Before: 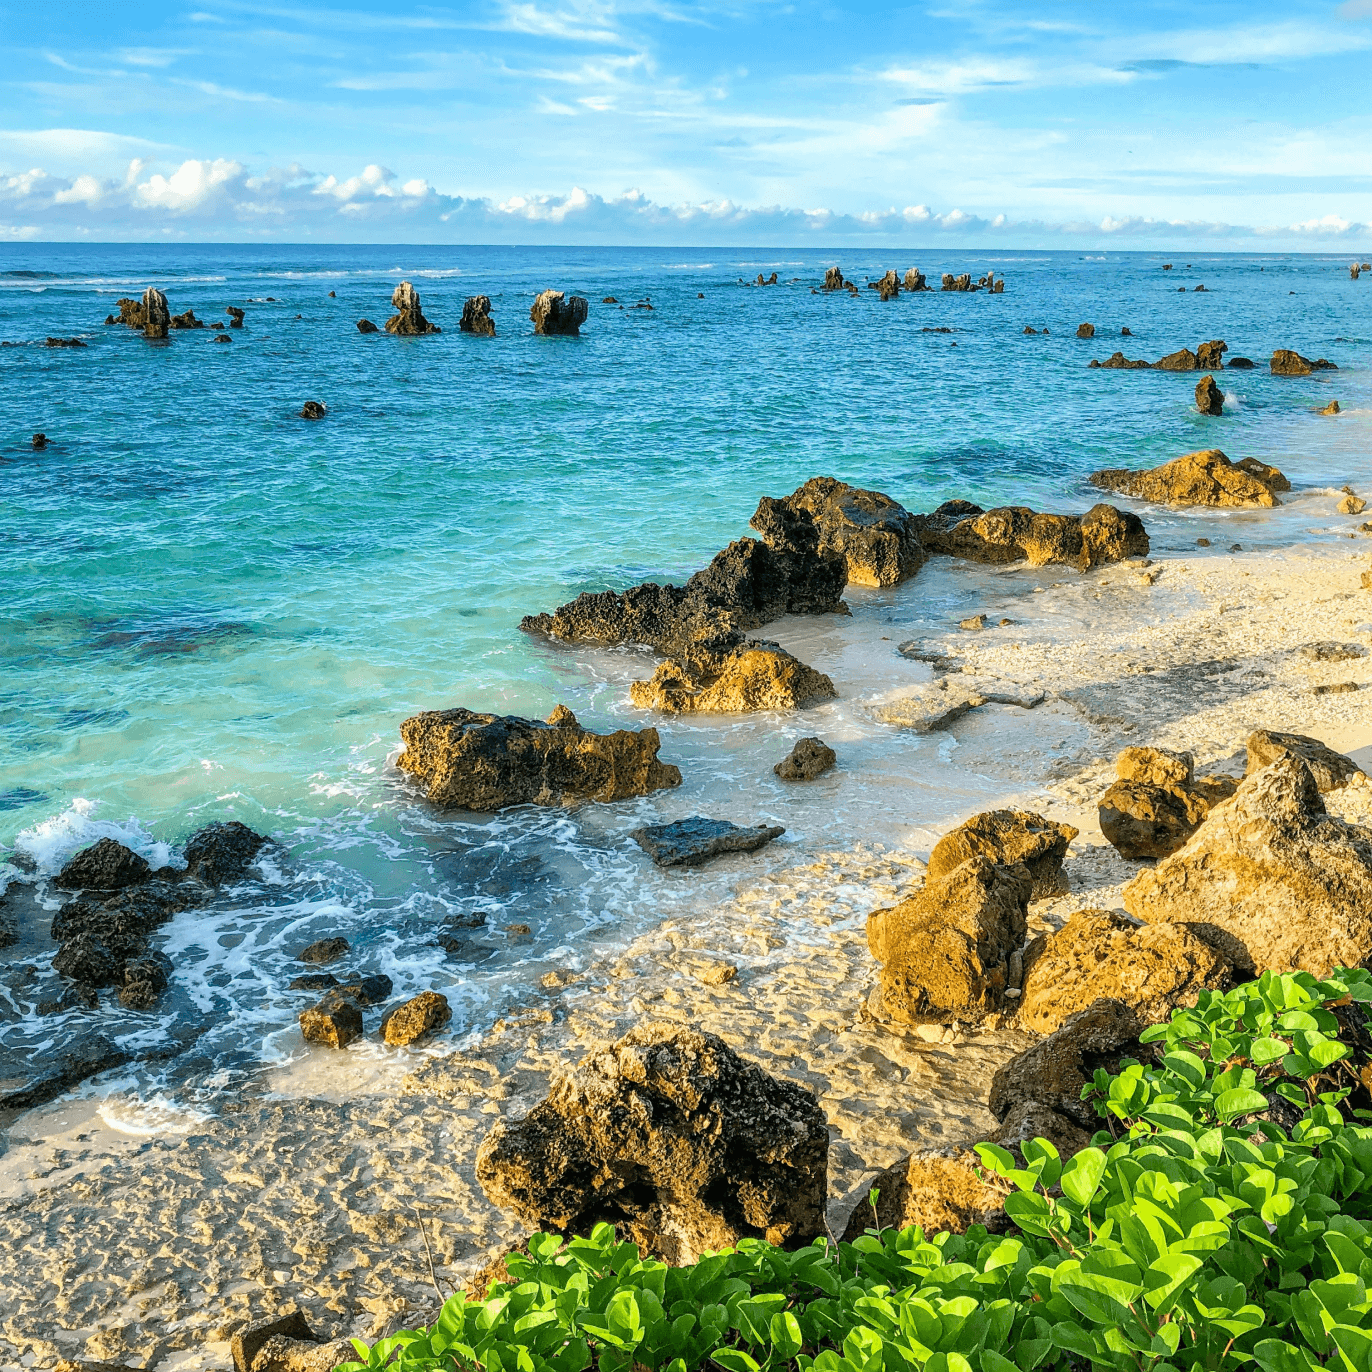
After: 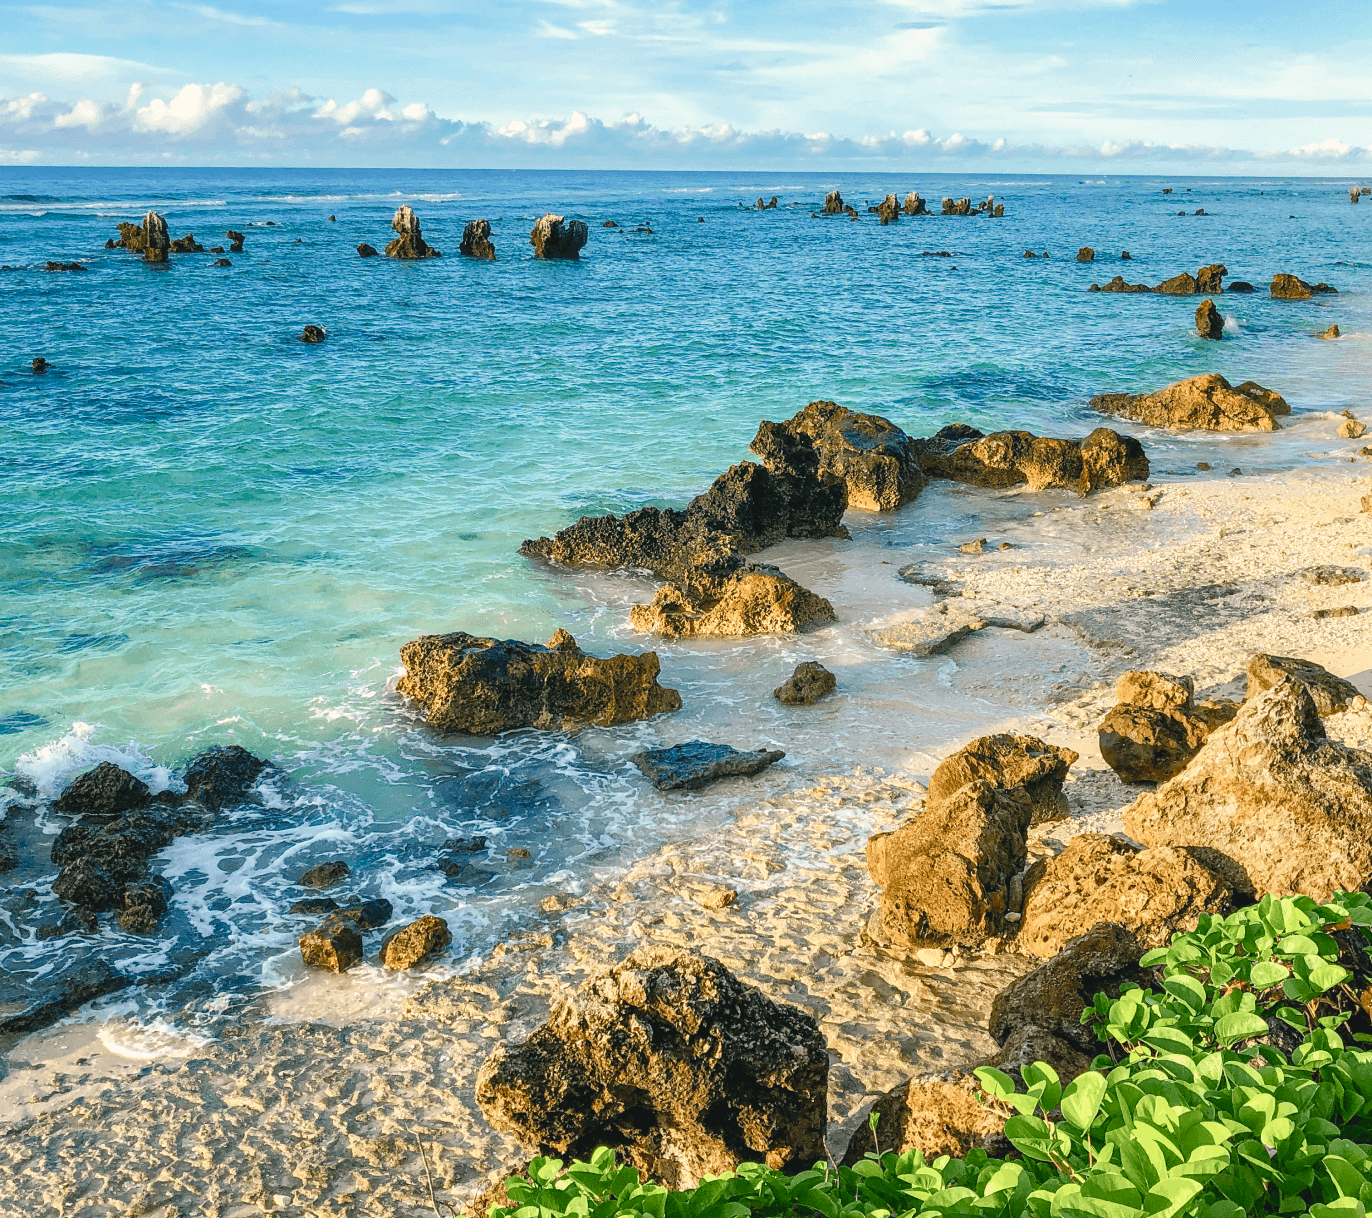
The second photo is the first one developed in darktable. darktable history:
color balance rgb: shadows lift › chroma 2%, shadows lift › hue 250°, power › hue 326.4°, highlights gain › chroma 2%, highlights gain › hue 64.8°, global offset › luminance 0.5%, global offset › hue 58.8°, perceptual saturation grading › highlights -25%, perceptual saturation grading › shadows 30%, global vibrance 15%
crop and rotate: top 5.609%, bottom 5.609%
